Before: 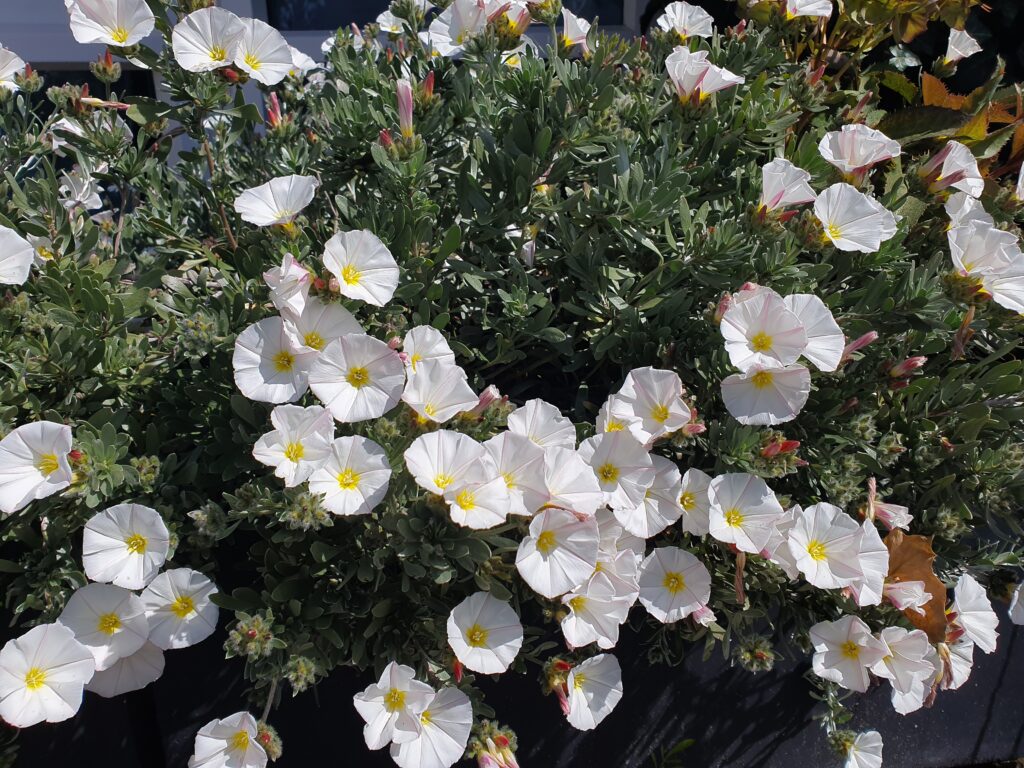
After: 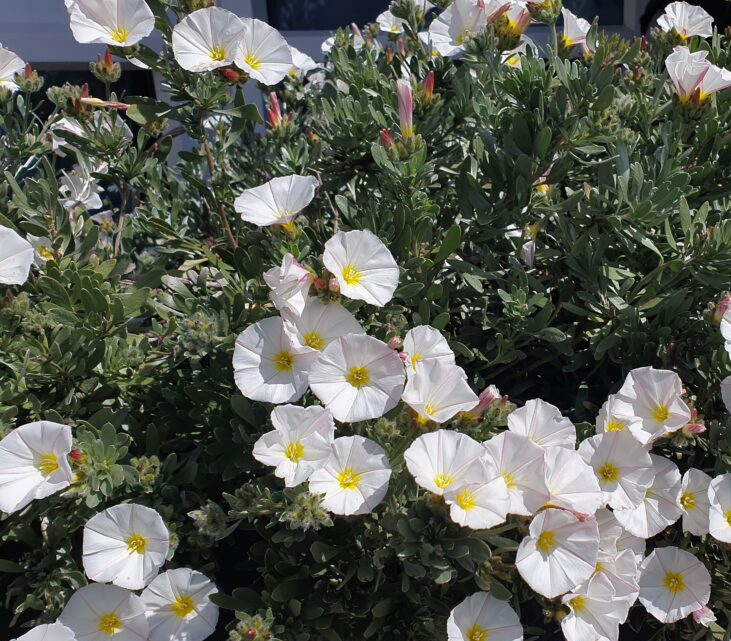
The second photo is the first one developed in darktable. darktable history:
crop: right 28.597%, bottom 16.446%
color balance rgb: perceptual saturation grading › global saturation 0.814%
